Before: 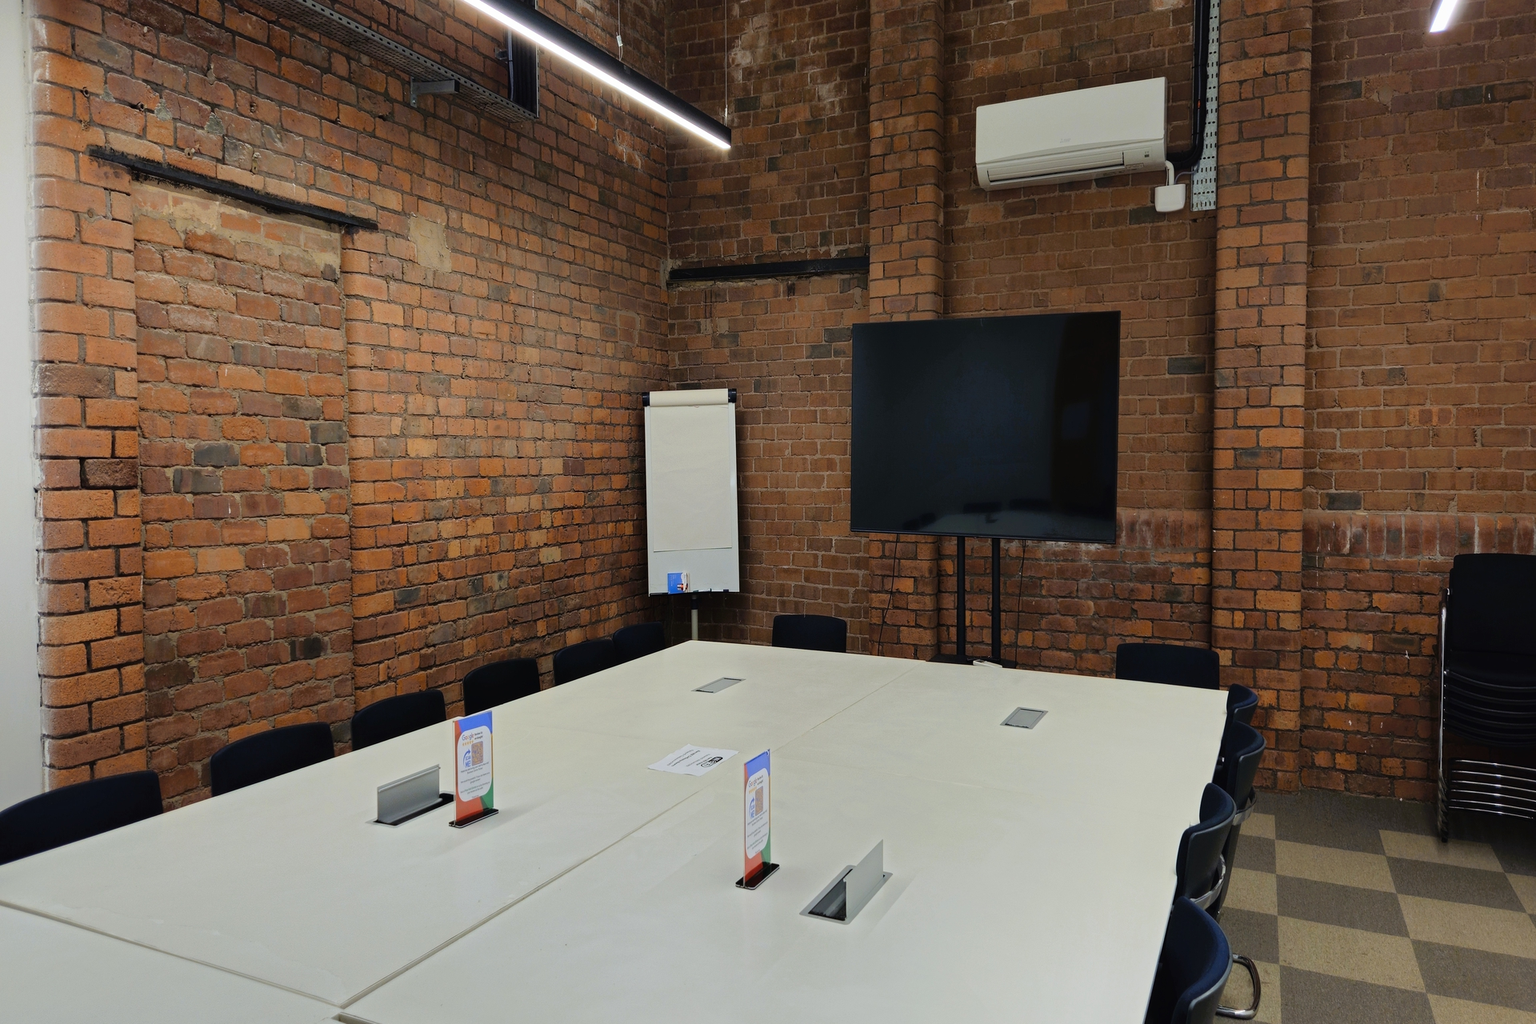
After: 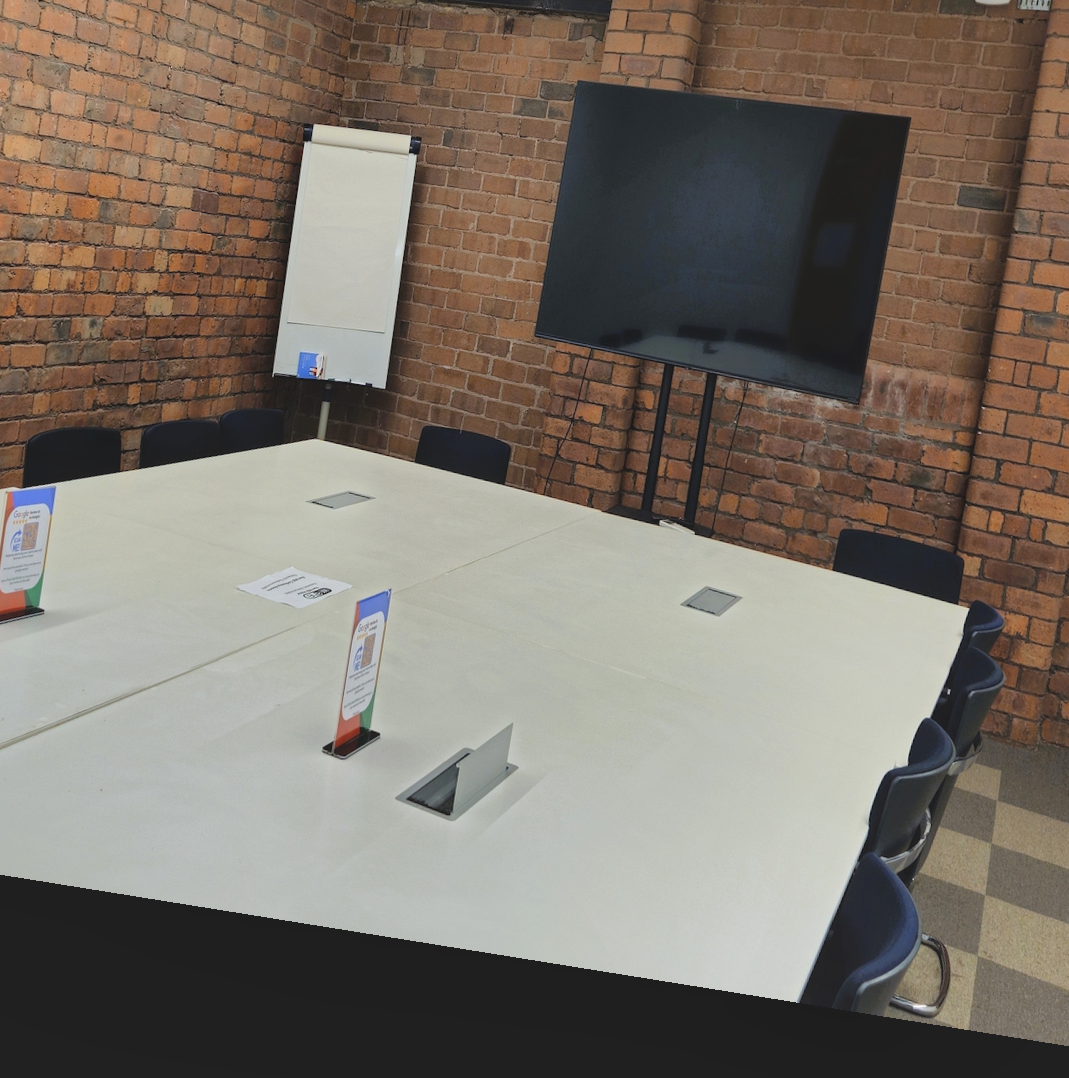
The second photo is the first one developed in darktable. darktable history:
tone equalizer: on, module defaults
contrast brightness saturation: contrast -0.15, brightness 0.05, saturation -0.12
crop and rotate: left 29.237%, top 31.152%, right 19.807%
rotate and perspective: rotation 9.12°, automatic cropping off
local contrast: highlights 123%, shadows 126%, detail 140%, midtone range 0.254
exposure: exposure 0.2 EV, compensate highlight preservation false
shadows and highlights: on, module defaults
